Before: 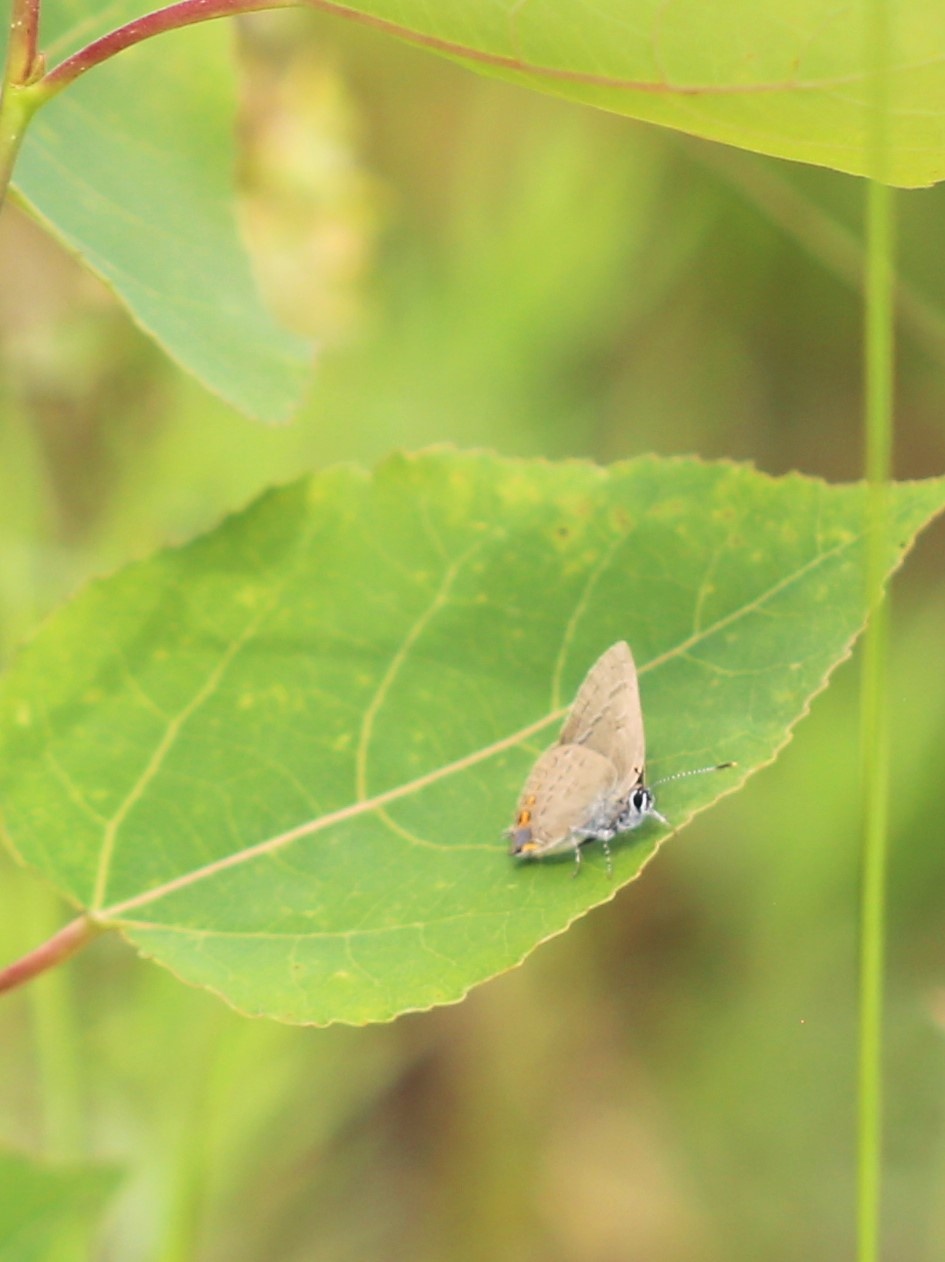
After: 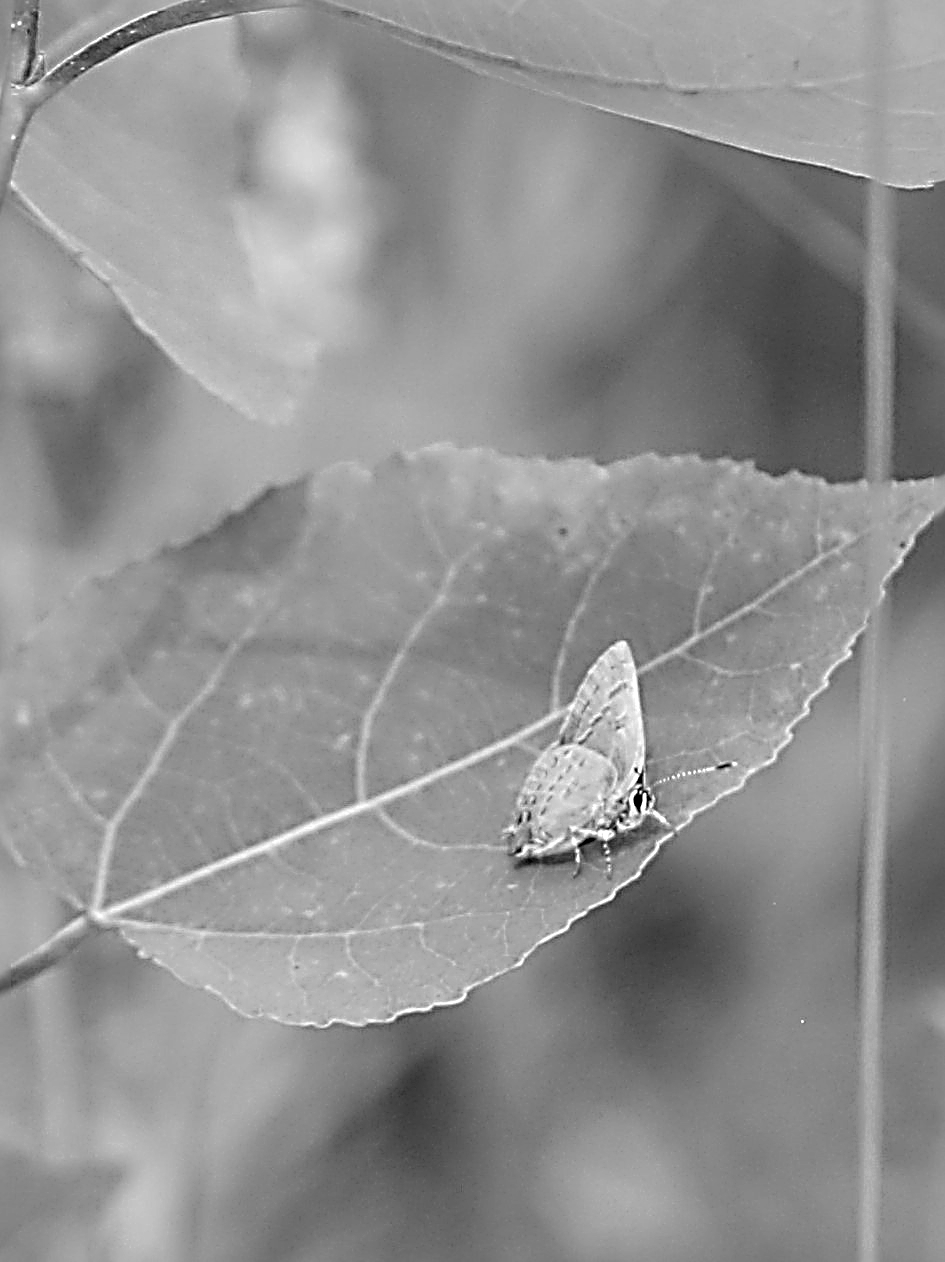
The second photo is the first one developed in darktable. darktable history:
white balance: red 0.924, blue 1.095
local contrast: detail 142%
sharpen: radius 4.001, amount 2
color calibration: output gray [0.22, 0.42, 0.37, 0], gray › normalize channels true, illuminant same as pipeline (D50), adaptation XYZ, x 0.346, y 0.359, gamut compression 0
